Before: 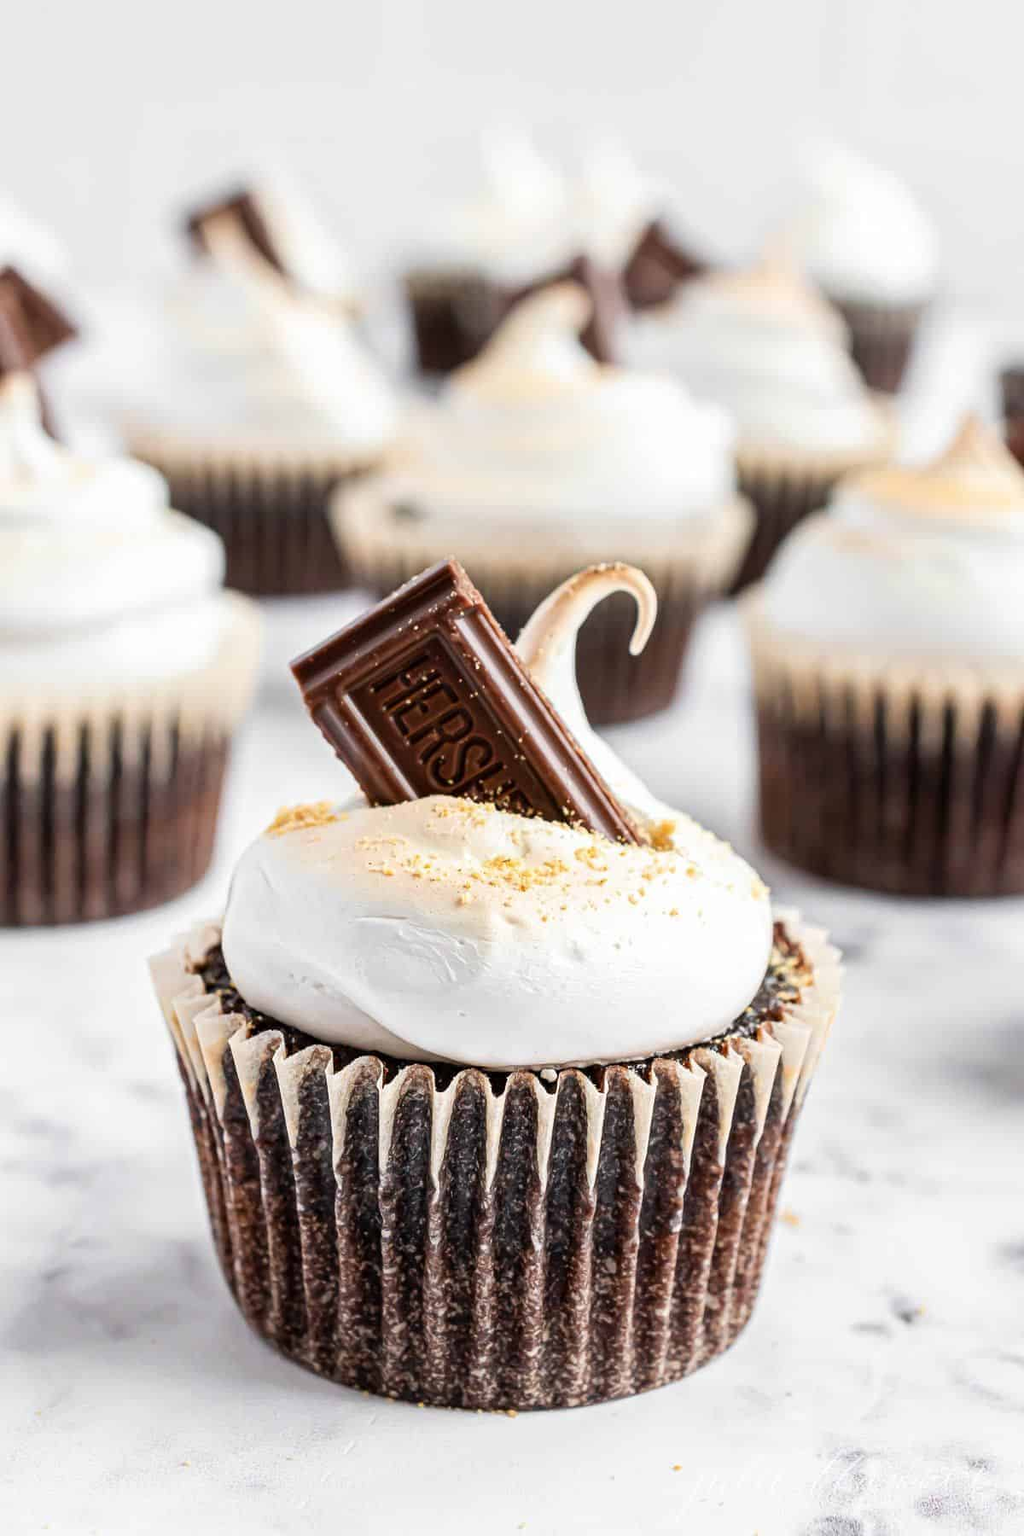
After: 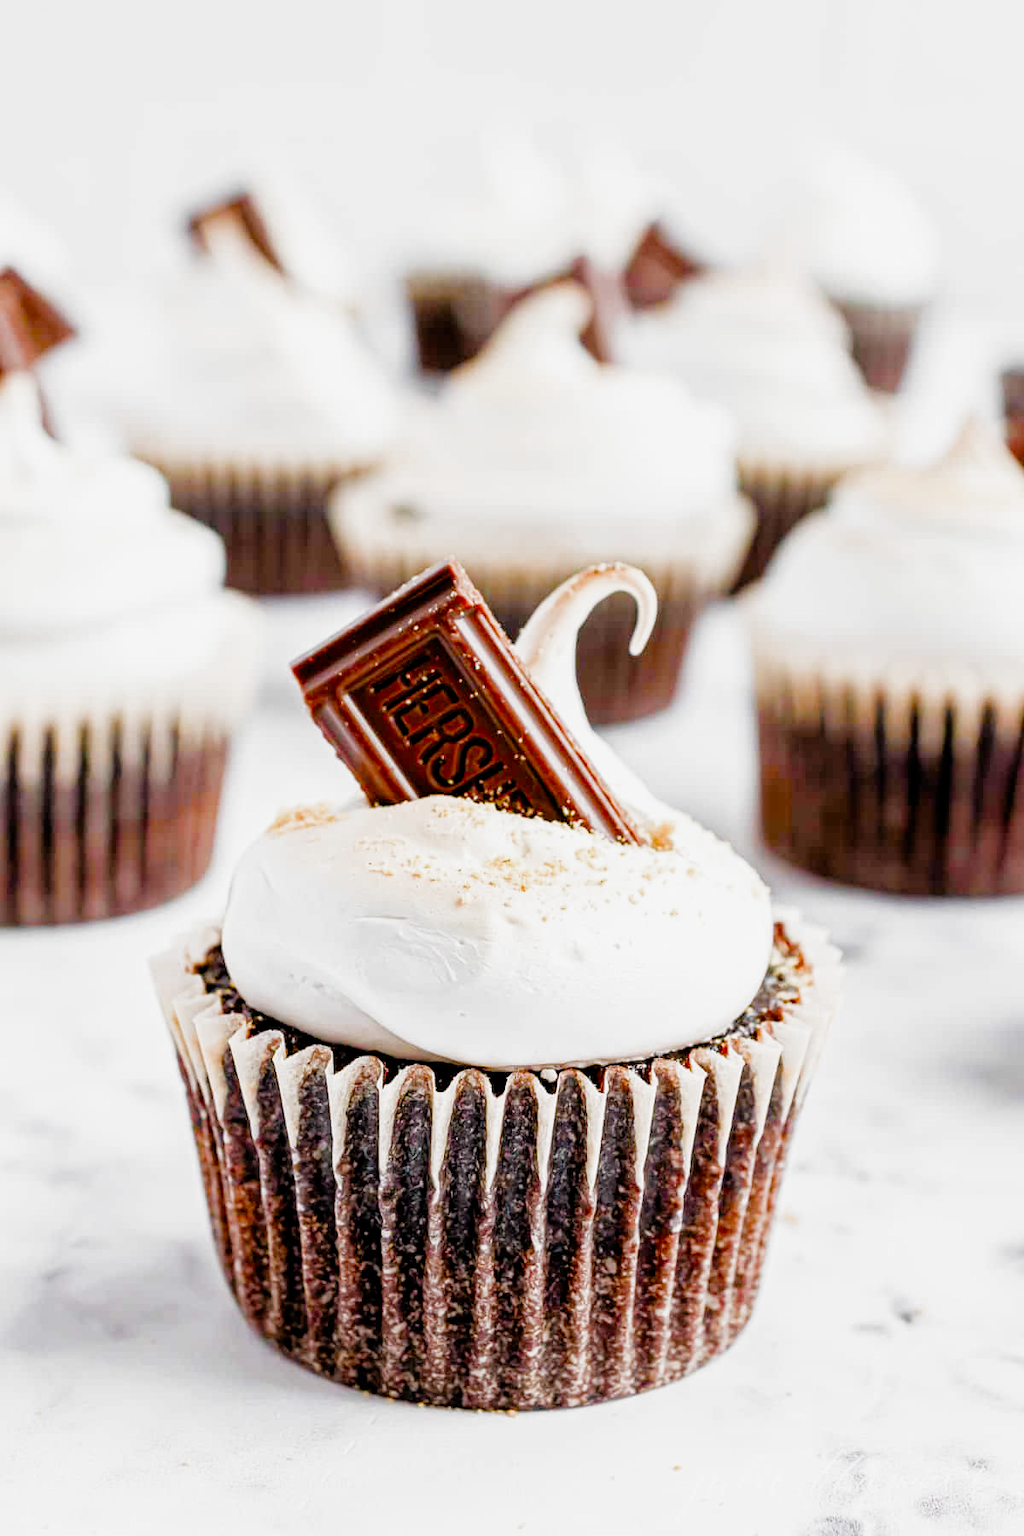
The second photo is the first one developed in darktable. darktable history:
color balance rgb: perceptual saturation grading › global saturation 20%, perceptual saturation grading › highlights -25%, perceptual saturation grading › shadows 25%
filmic rgb: black relative exposure -4.4 EV, white relative exposure 5 EV, threshold 3 EV, hardness 2.23, latitude 40.06%, contrast 1.15, highlights saturation mix 10%, shadows ↔ highlights balance 1.04%, preserve chrominance RGB euclidean norm (legacy), color science v4 (2020), enable highlight reconstruction true
contrast brightness saturation: contrast 0.03, brightness -0.04
exposure: black level correction 0, exposure 1.1 EV, compensate exposure bias true, compensate highlight preservation false
